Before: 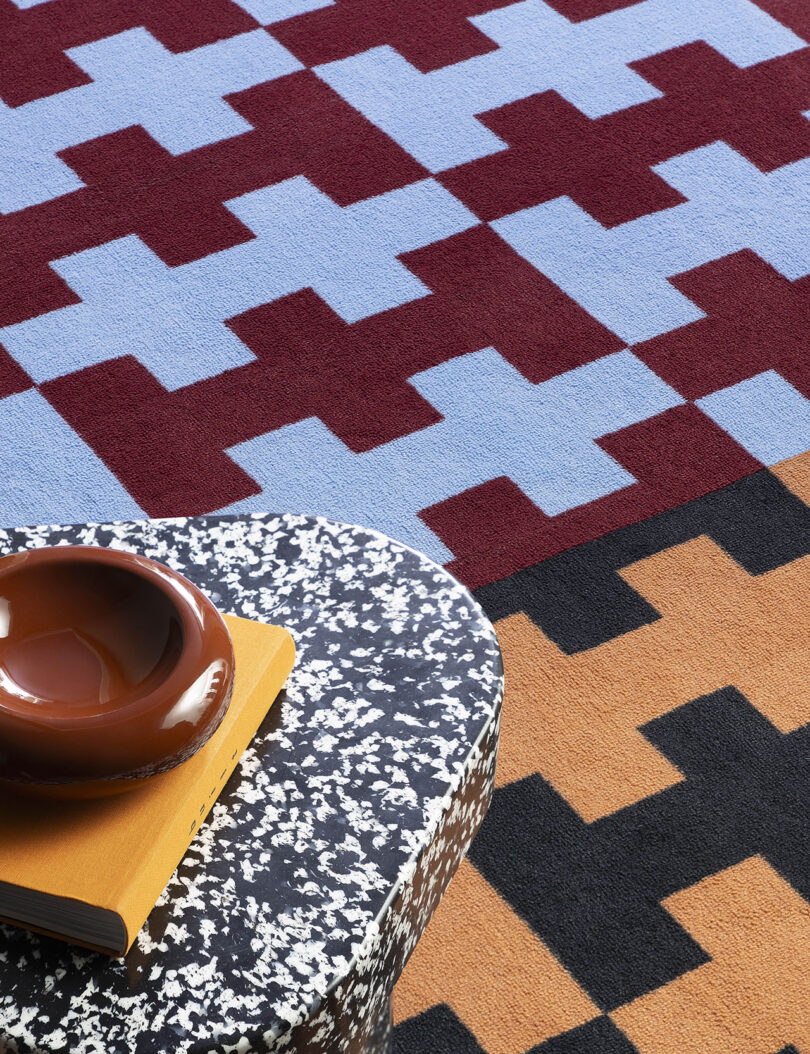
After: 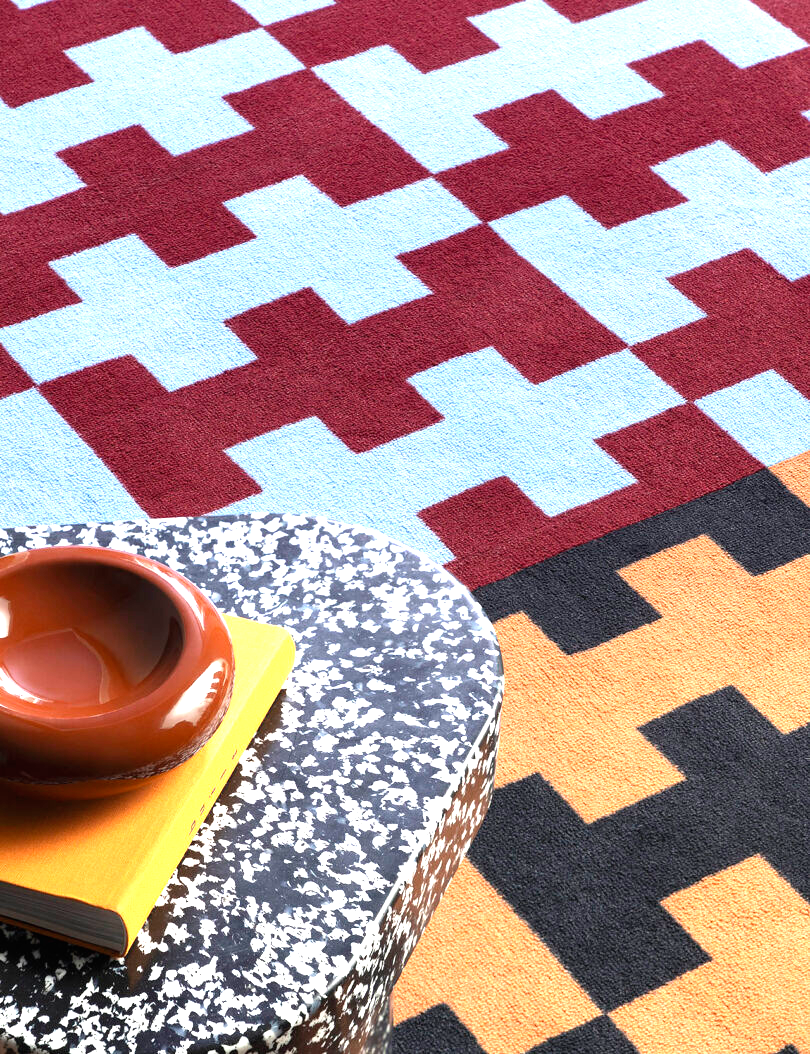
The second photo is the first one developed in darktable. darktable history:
exposure: black level correction 0, exposure 1.125 EV, compensate exposure bias true, compensate highlight preservation false
